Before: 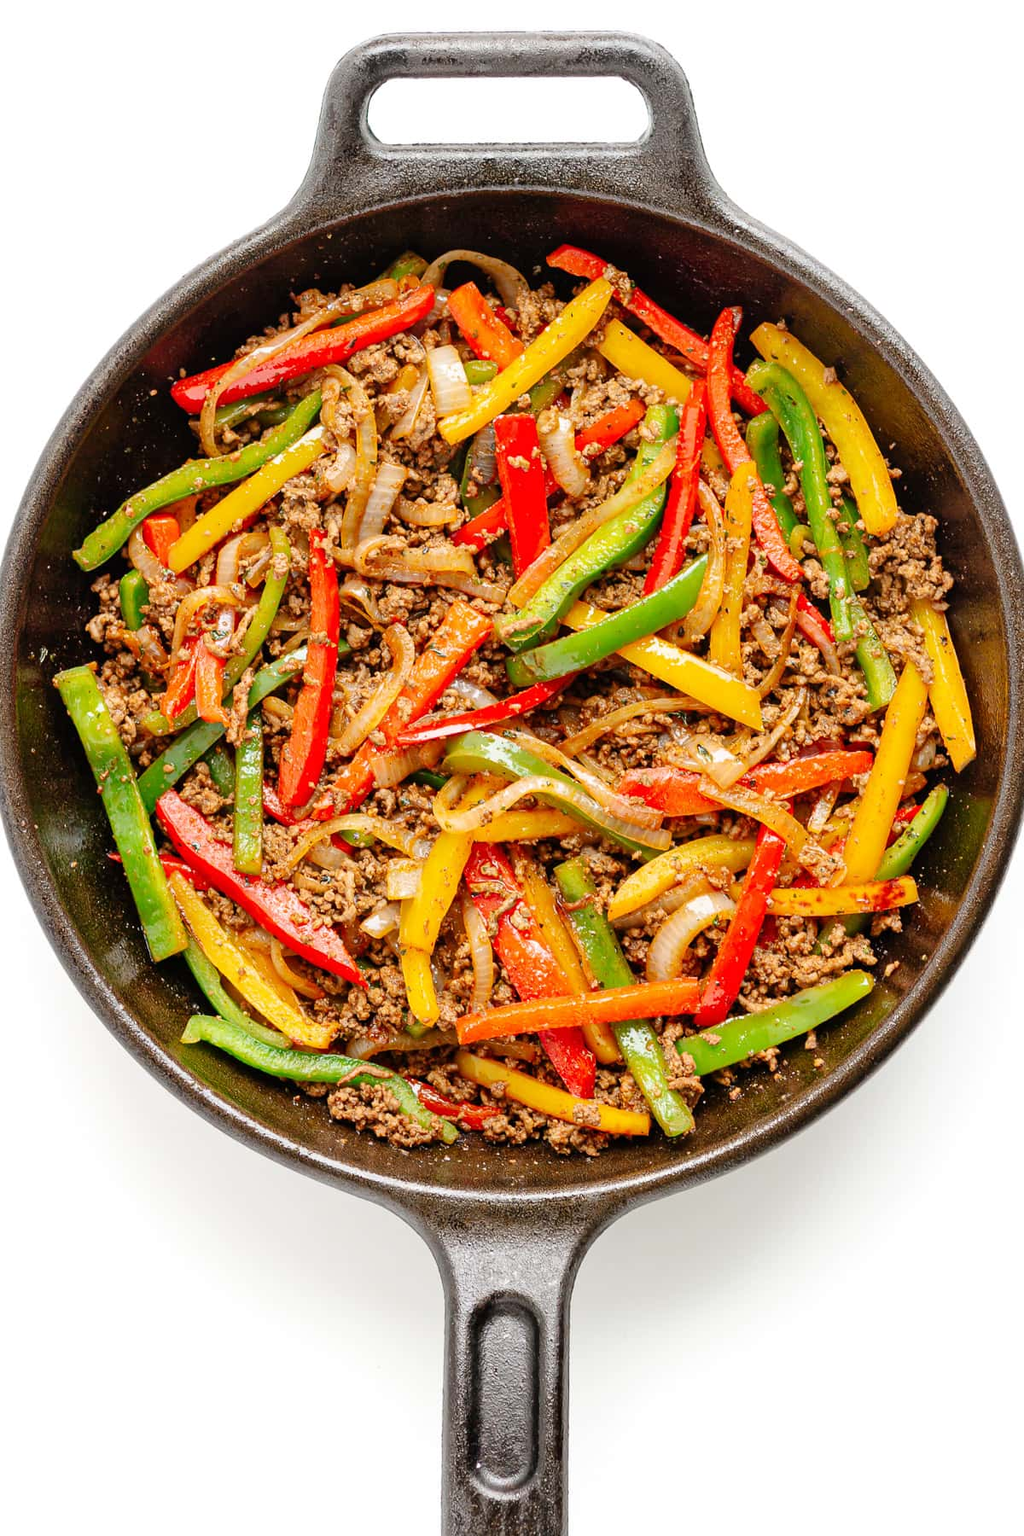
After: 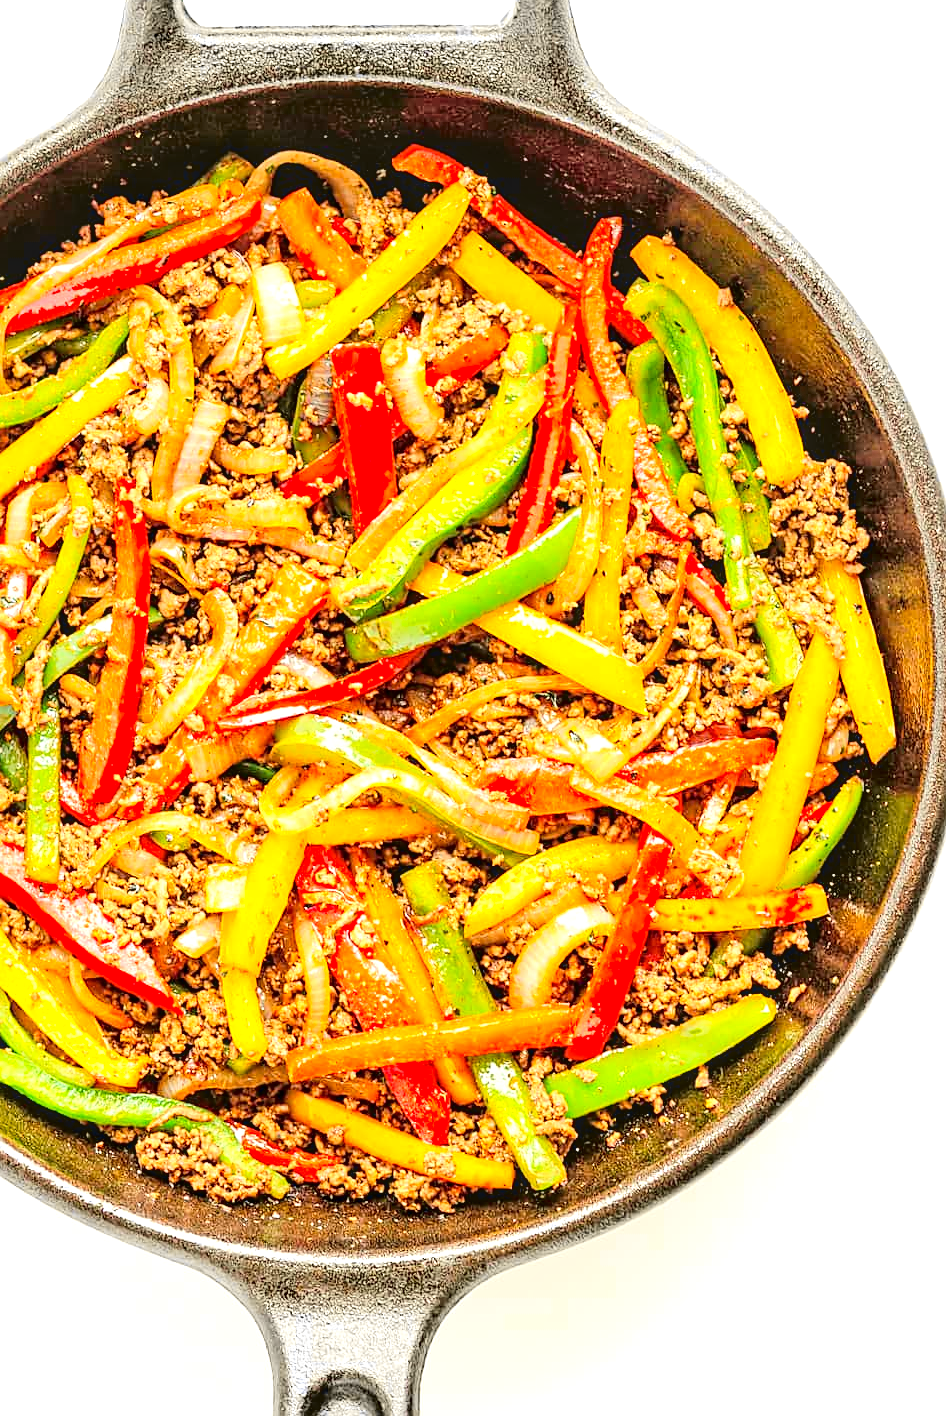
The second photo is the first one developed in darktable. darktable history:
sharpen: on, module defaults
exposure: black level correction 0, exposure 0.9 EV, compensate highlight preservation false
local contrast: on, module defaults
tone curve: curves: ch0 [(0.017, 0) (0.122, 0.046) (0.295, 0.297) (0.449, 0.505) (0.559, 0.629) (0.729, 0.796) (0.879, 0.898) (1, 0.97)]; ch1 [(0, 0) (0.393, 0.4) (0.447, 0.447) (0.485, 0.497) (0.522, 0.503) (0.539, 0.52) (0.606, 0.6) (0.696, 0.679) (1, 1)]; ch2 [(0, 0) (0.369, 0.388) (0.449, 0.431) (0.499, 0.501) (0.516, 0.536) (0.604, 0.599) (0.741, 0.763) (1, 1)], color space Lab, independent channels, preserve colors none
crop and rotate: left 20.74%, top 7.912%, right 0.375%, bottom 13.378%
contrast brightness saturation: contrast 0.07, brightness 0.08, saturation 0.18
